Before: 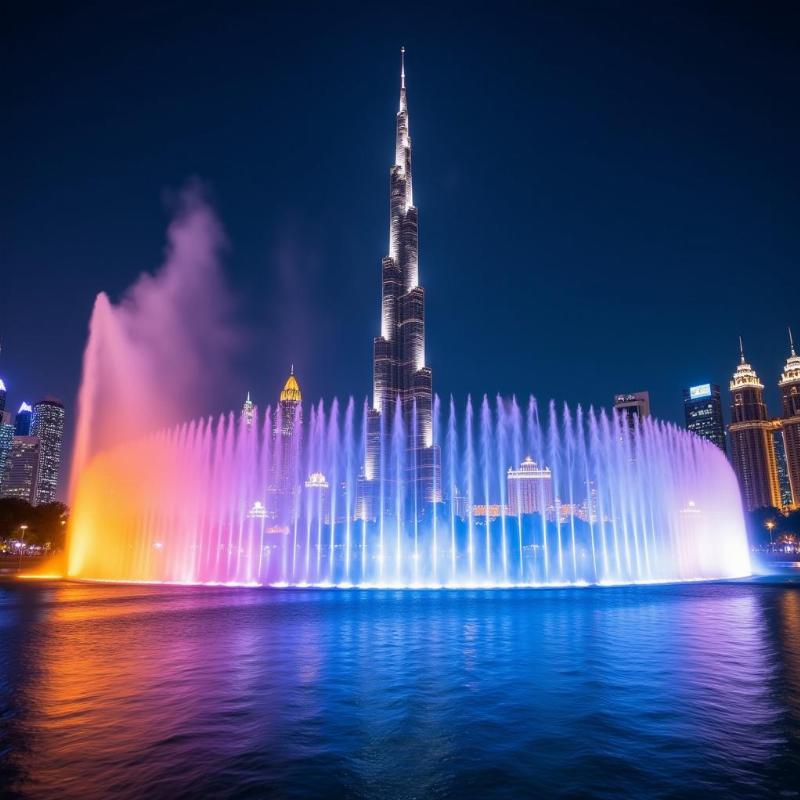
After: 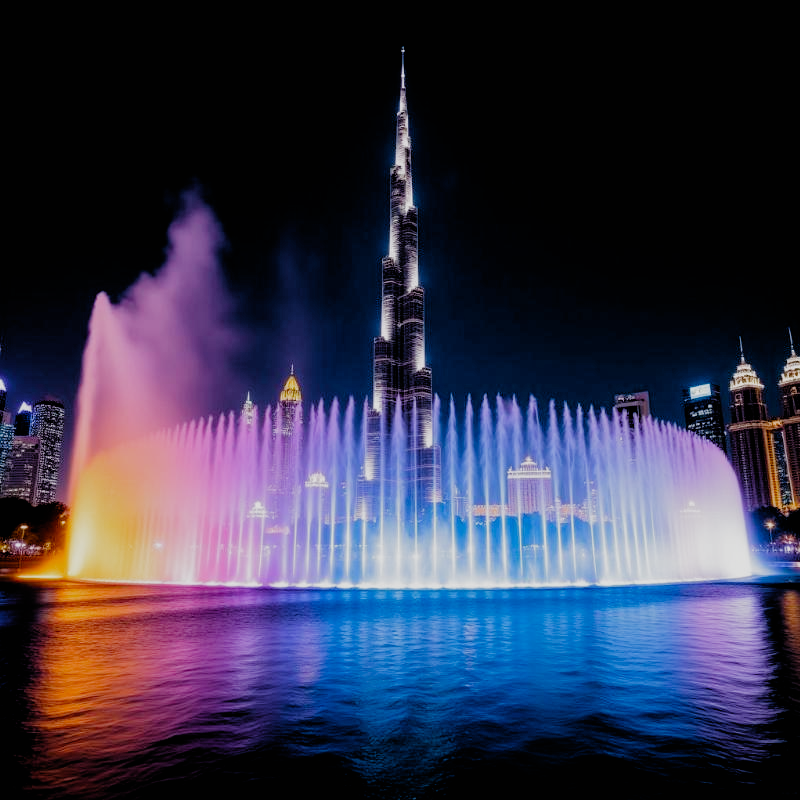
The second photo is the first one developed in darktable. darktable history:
filmic rgb: black relative exposure -3.92 EV, white relative exposure 3.15 EV, hardness 2.87, add noise in highlights 0.002, preserve chrominance no, color science v3 (2019), use custom middle-gray values true, contrast in highlights soft
